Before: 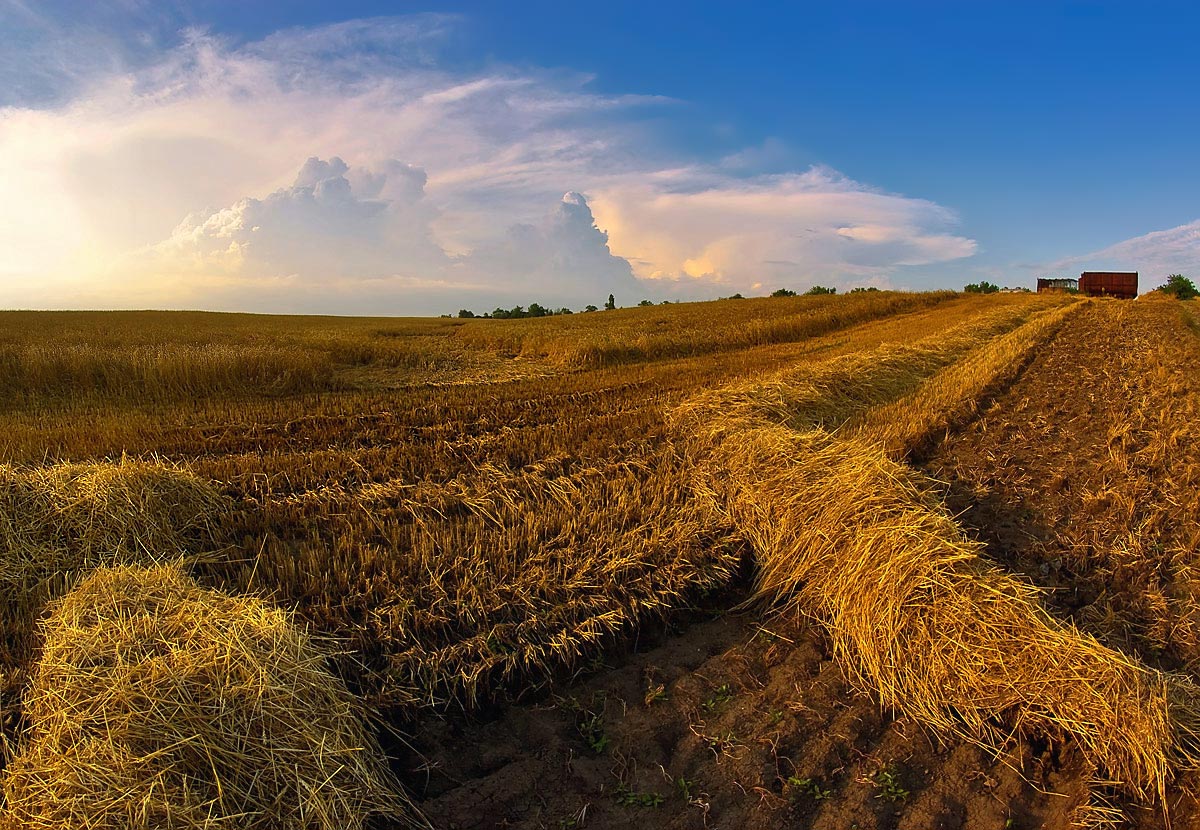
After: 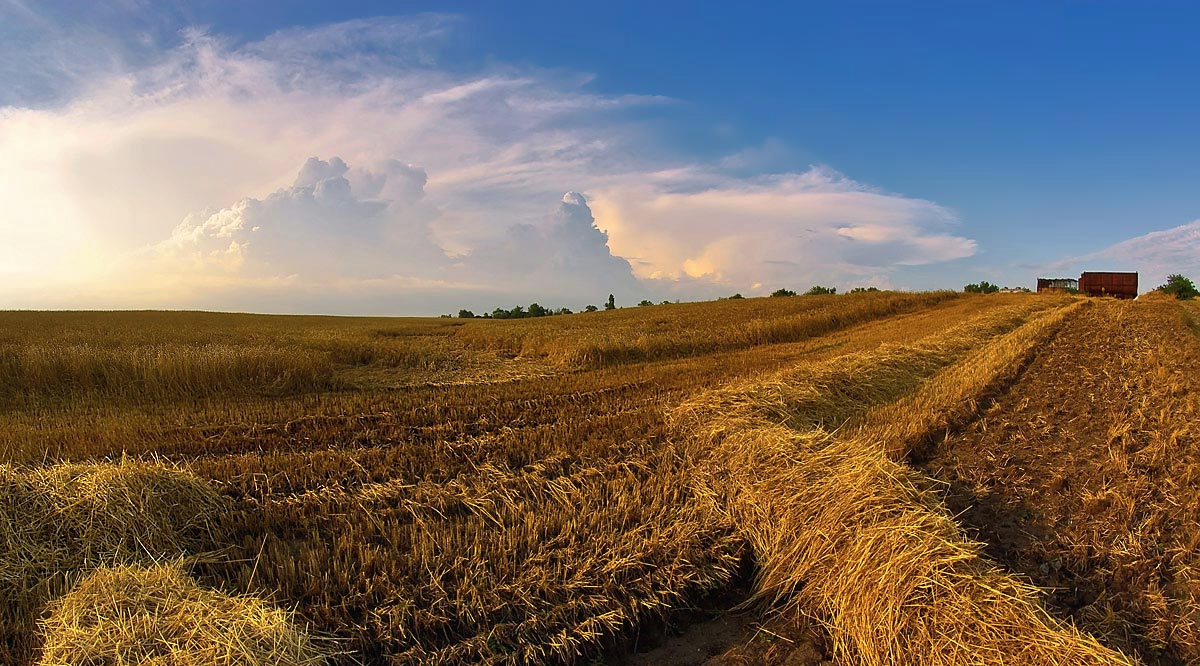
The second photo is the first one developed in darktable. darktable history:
crop: bottom 19.652%
contrast brightness saturation: saturation -0.082
color correction: highlights b* 0.004
